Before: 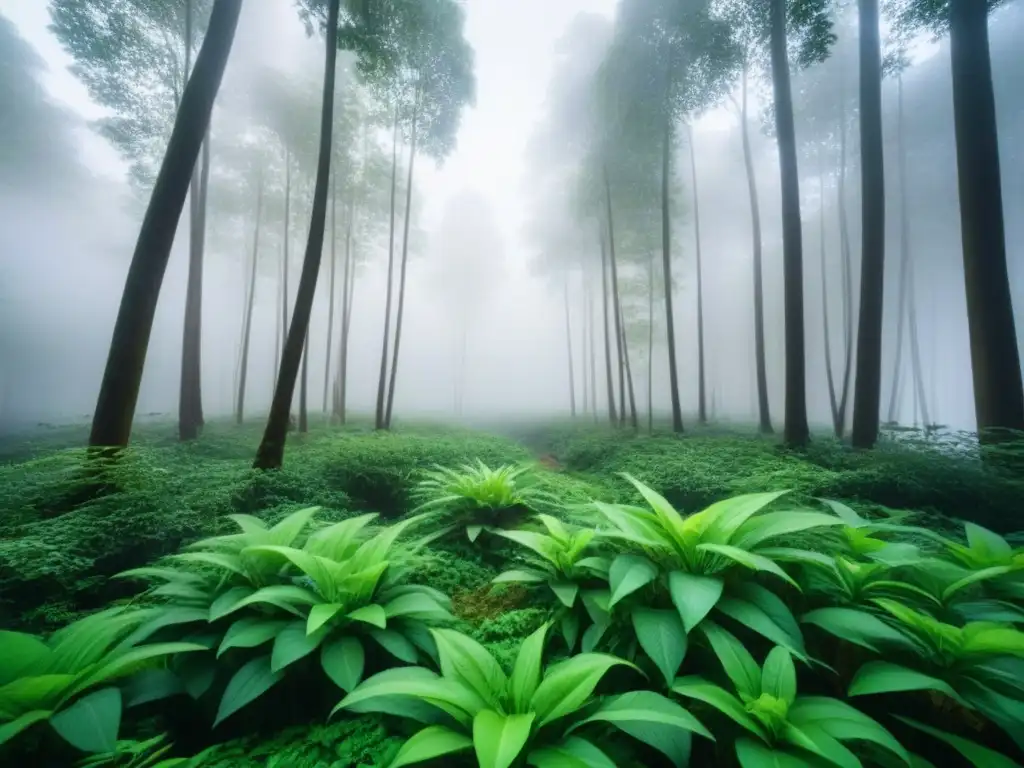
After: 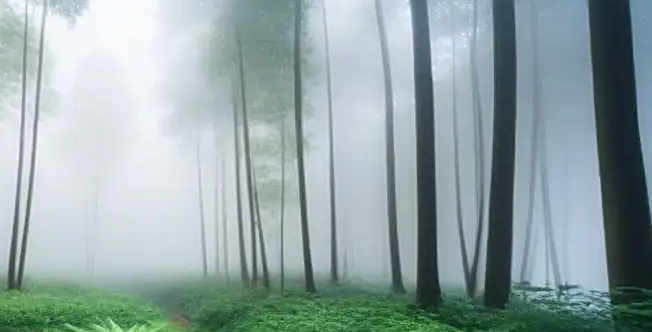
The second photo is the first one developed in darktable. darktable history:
sharpen: on, module defaults
crop: left 36.005%, top 18.293%, right 0.31%, bottom 38.444%
